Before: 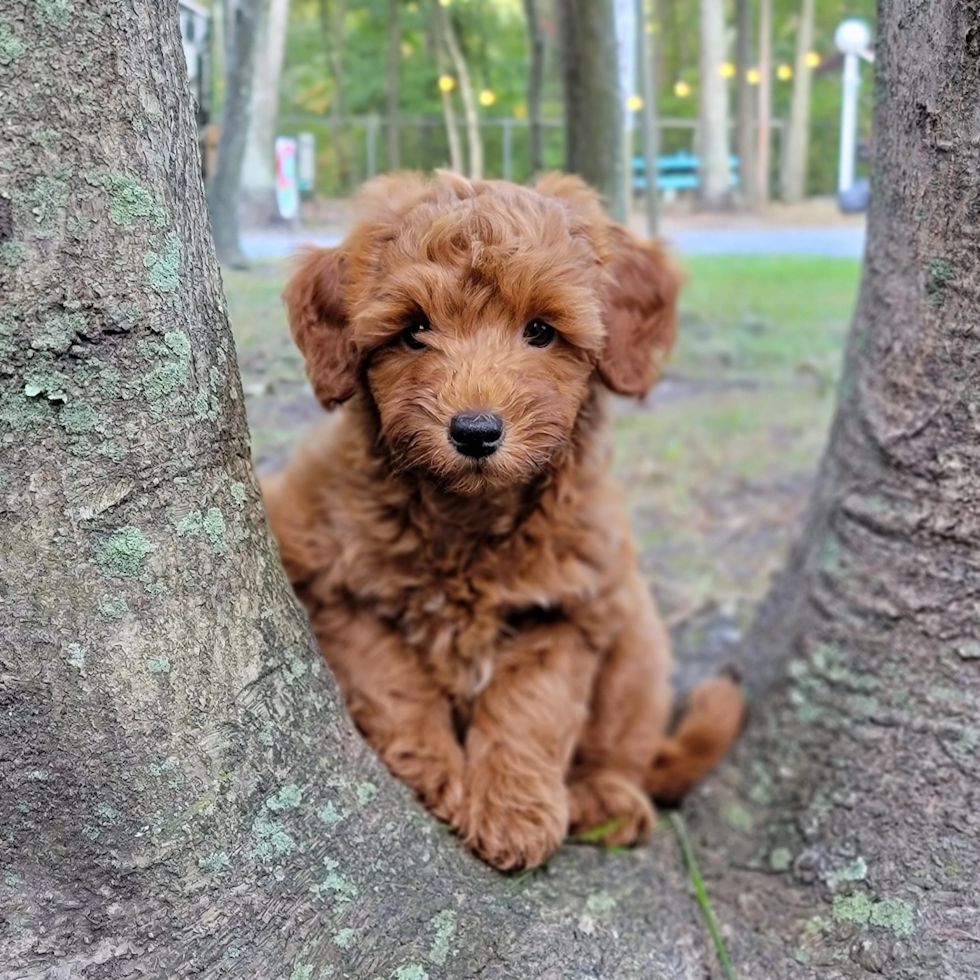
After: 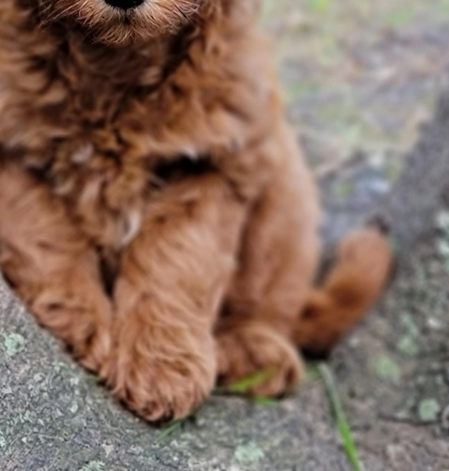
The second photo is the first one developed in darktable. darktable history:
crop: left 35.989%, top 45.915%, right 18.132%, bottom 6.005%
